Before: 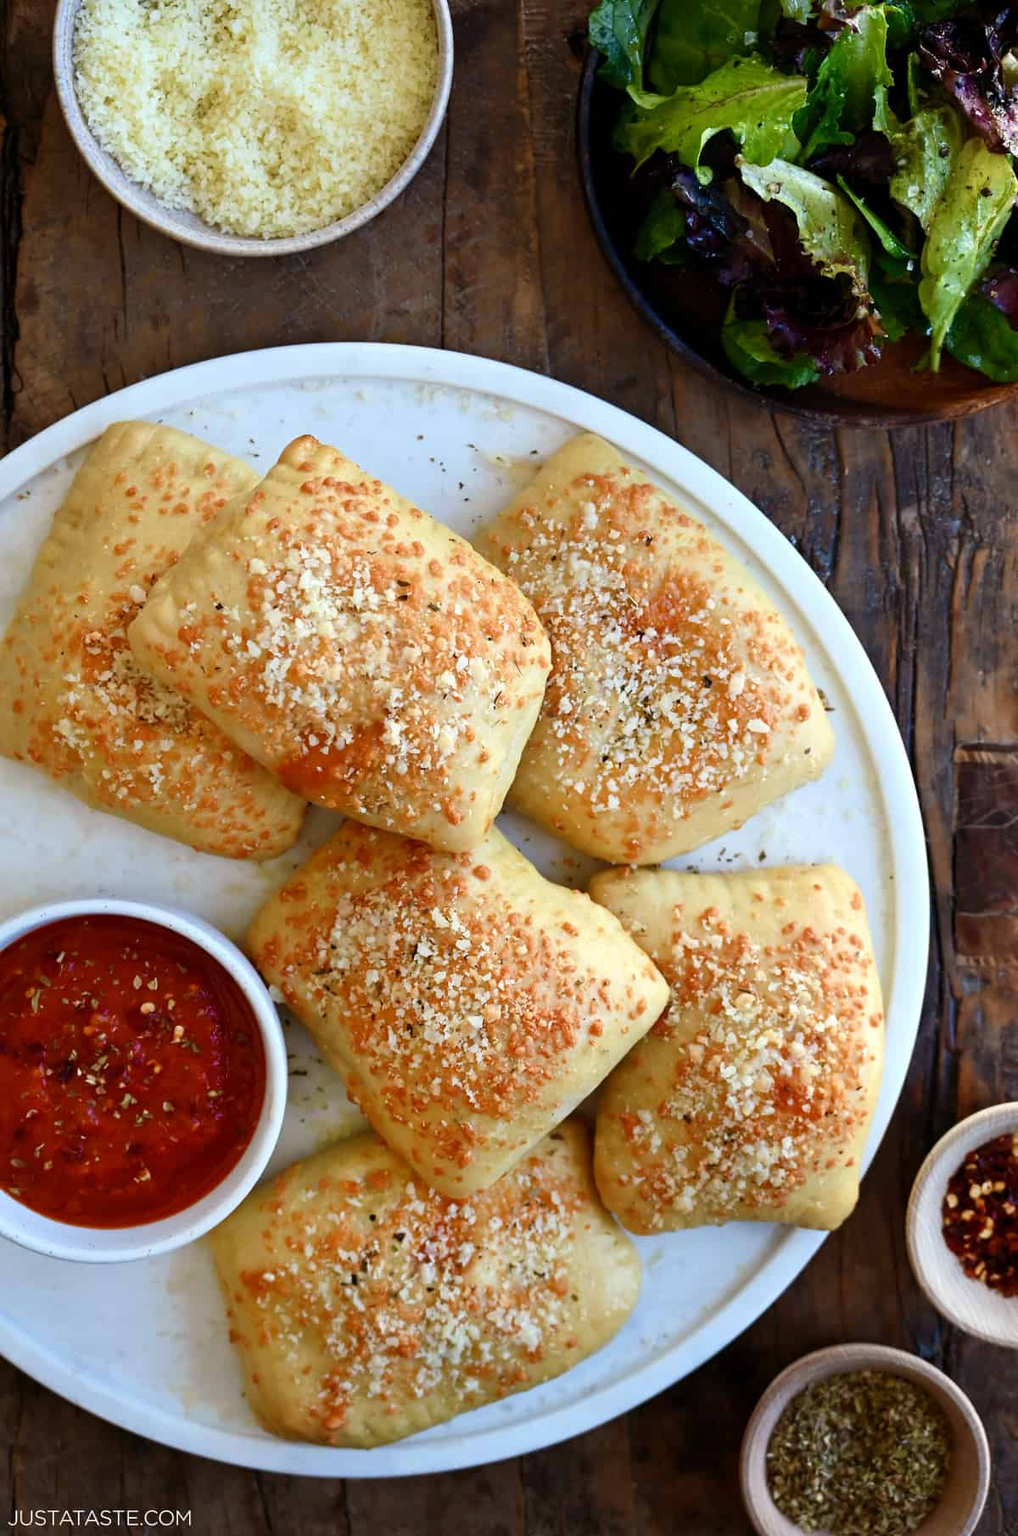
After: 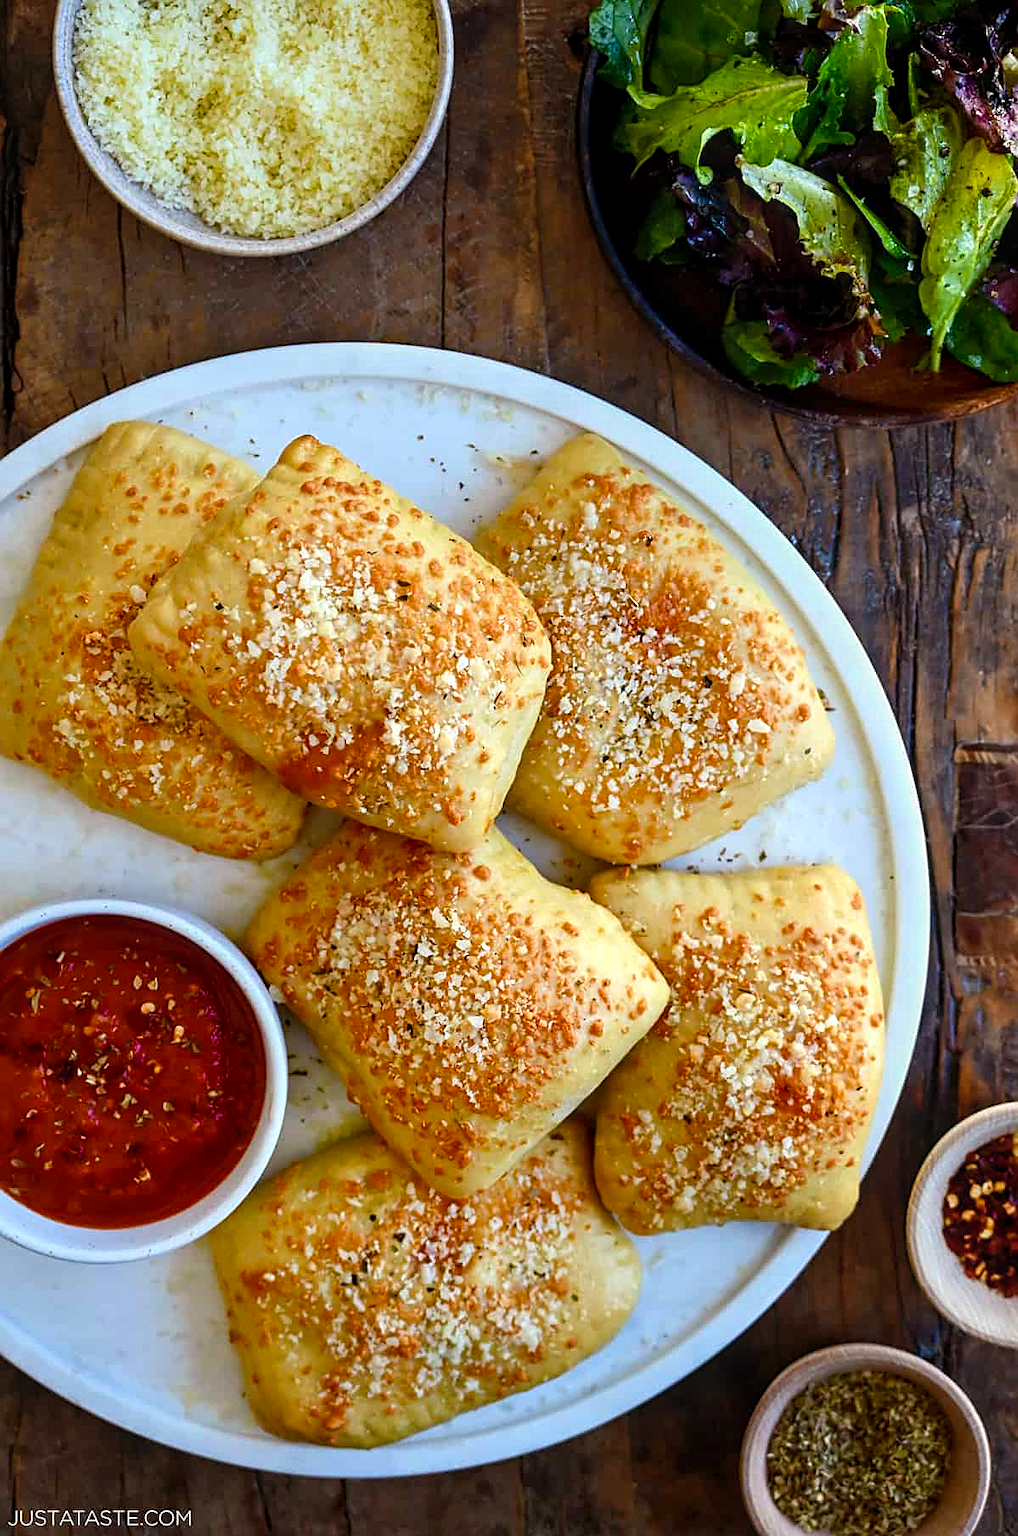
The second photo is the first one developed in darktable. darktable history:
color balance rgb: perceptual saturation grading › global saturation 20%, global vibrance 20%
local contrast: on, module defaults
sharpen: on, module defaults
